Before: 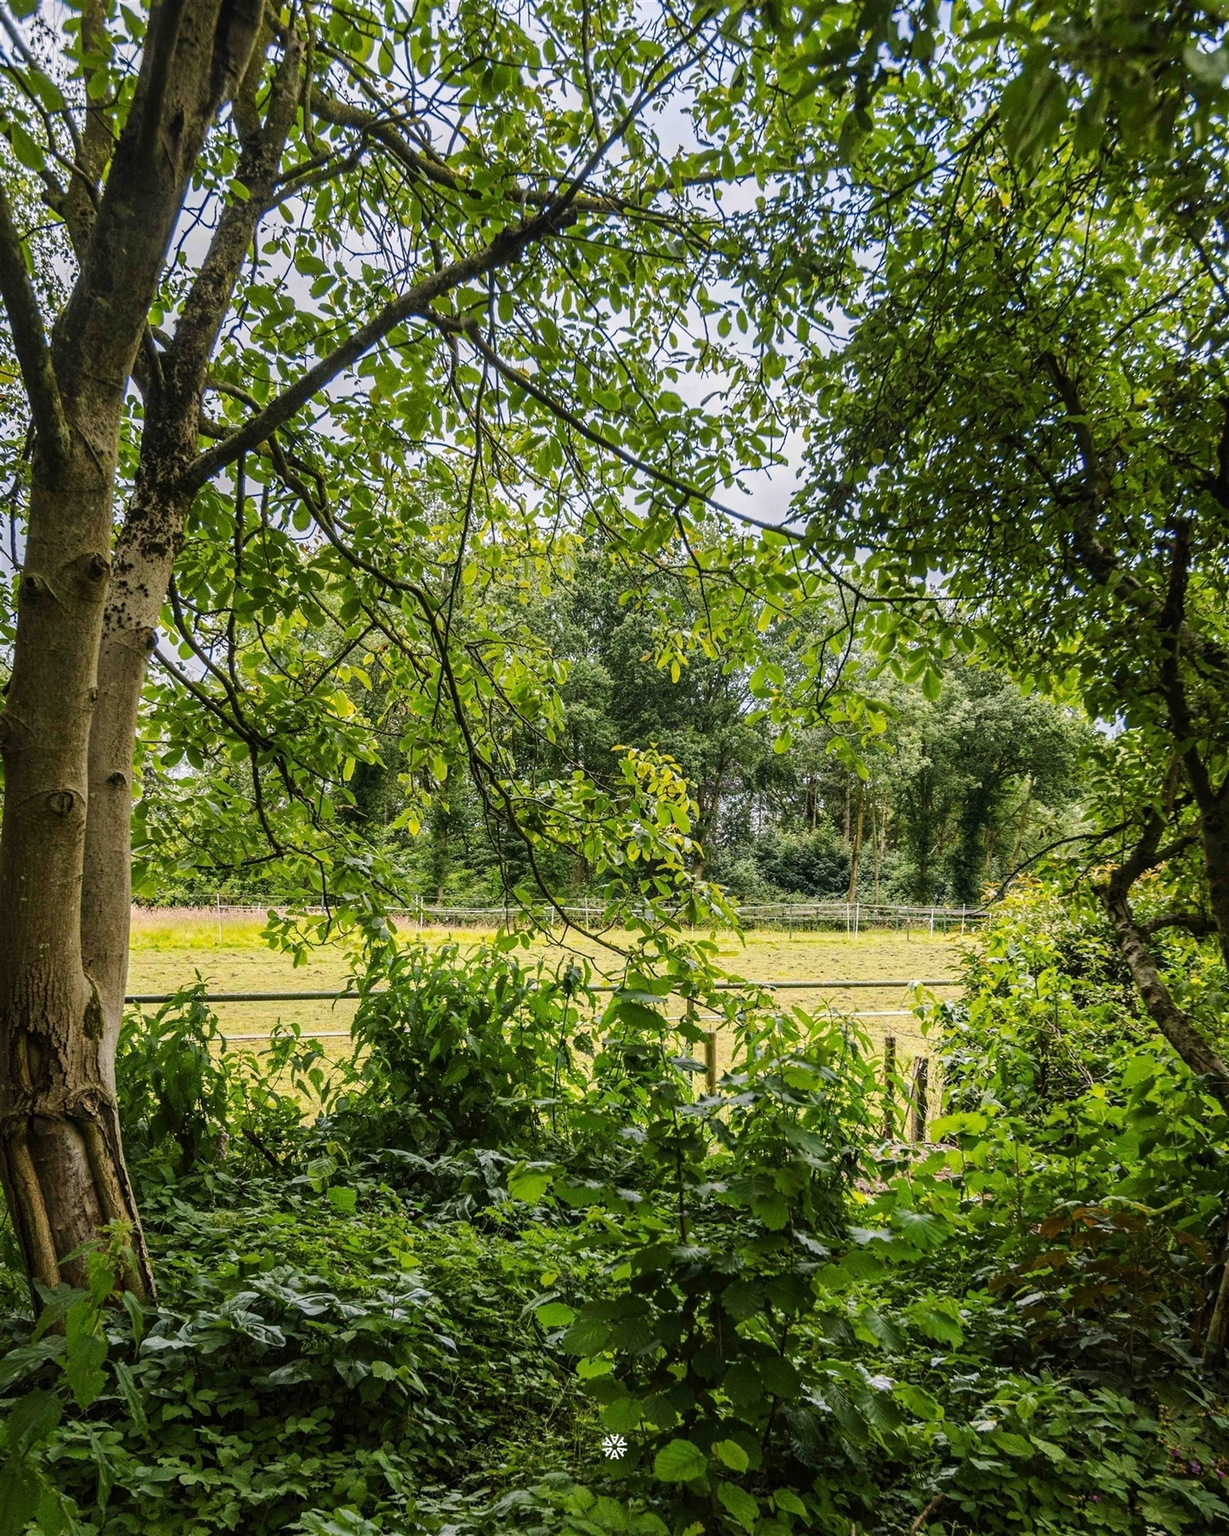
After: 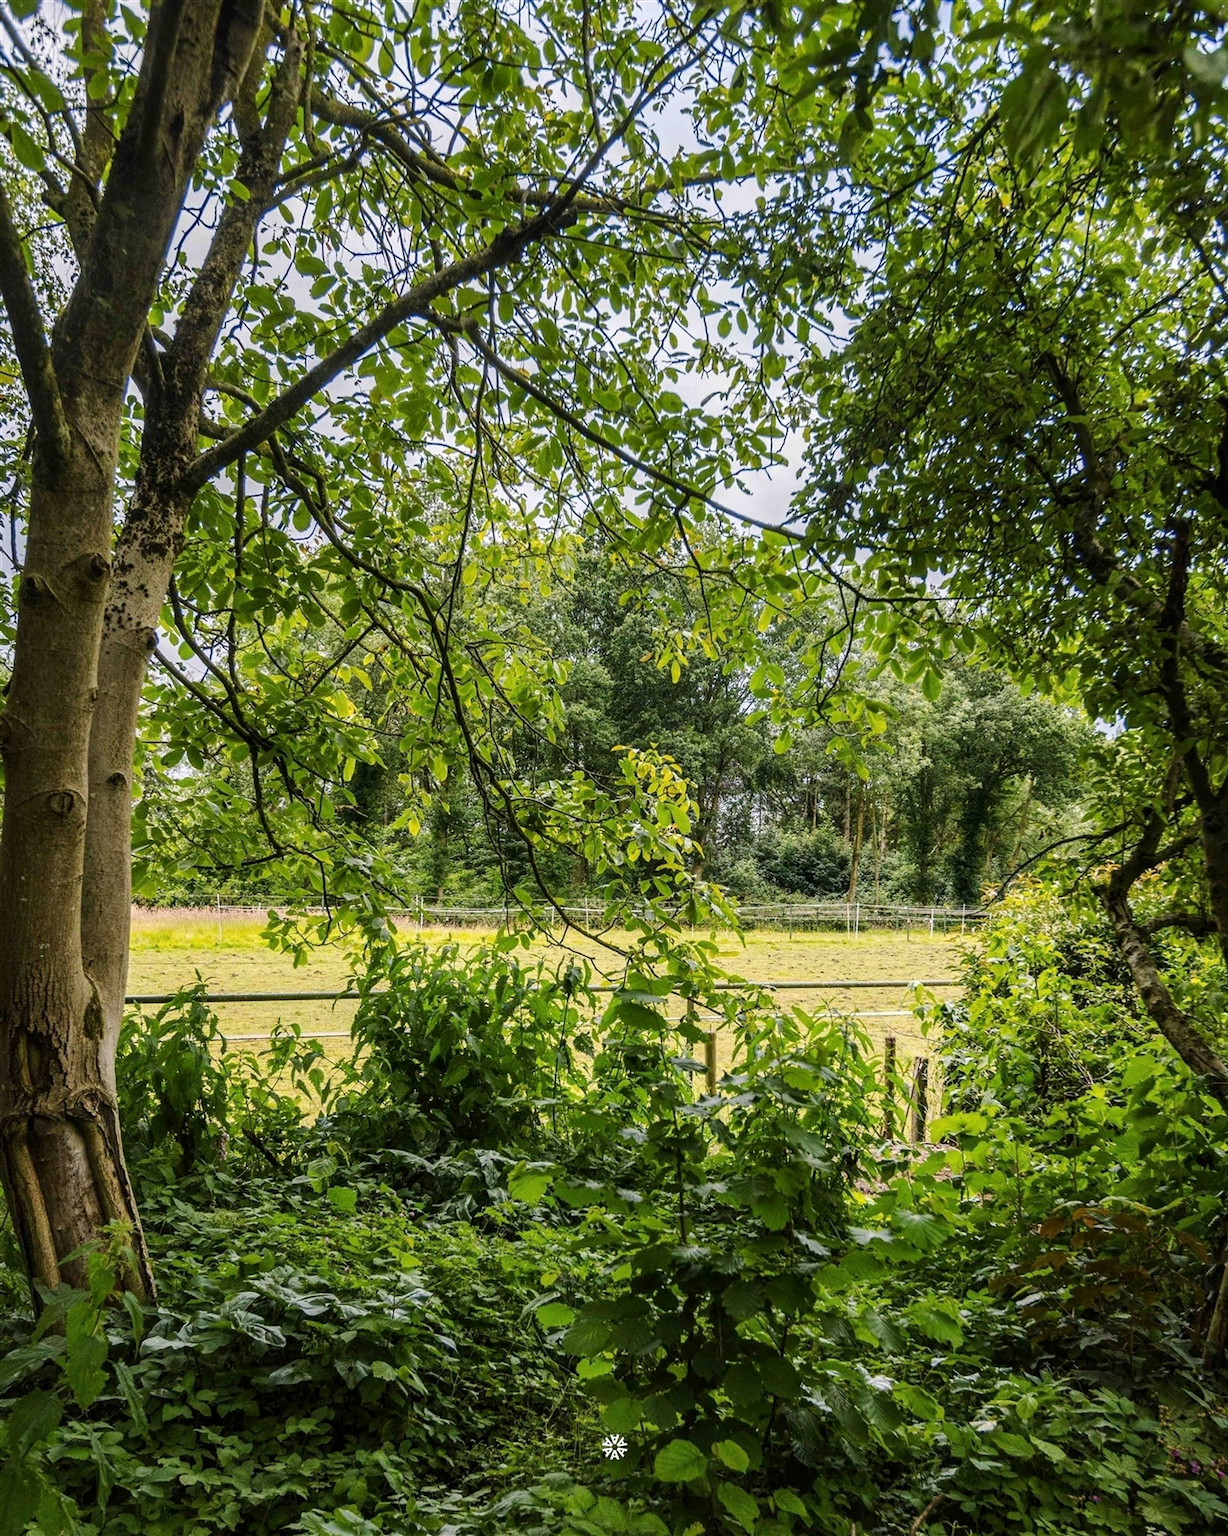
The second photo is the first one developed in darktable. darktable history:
contrast equalizer: y [[0.518, 0.517, 0.501, 0.5, 0.5, 0.5], [0.5 ×6], [0.5 ×6], [0 ×6], [0 ×6]]
